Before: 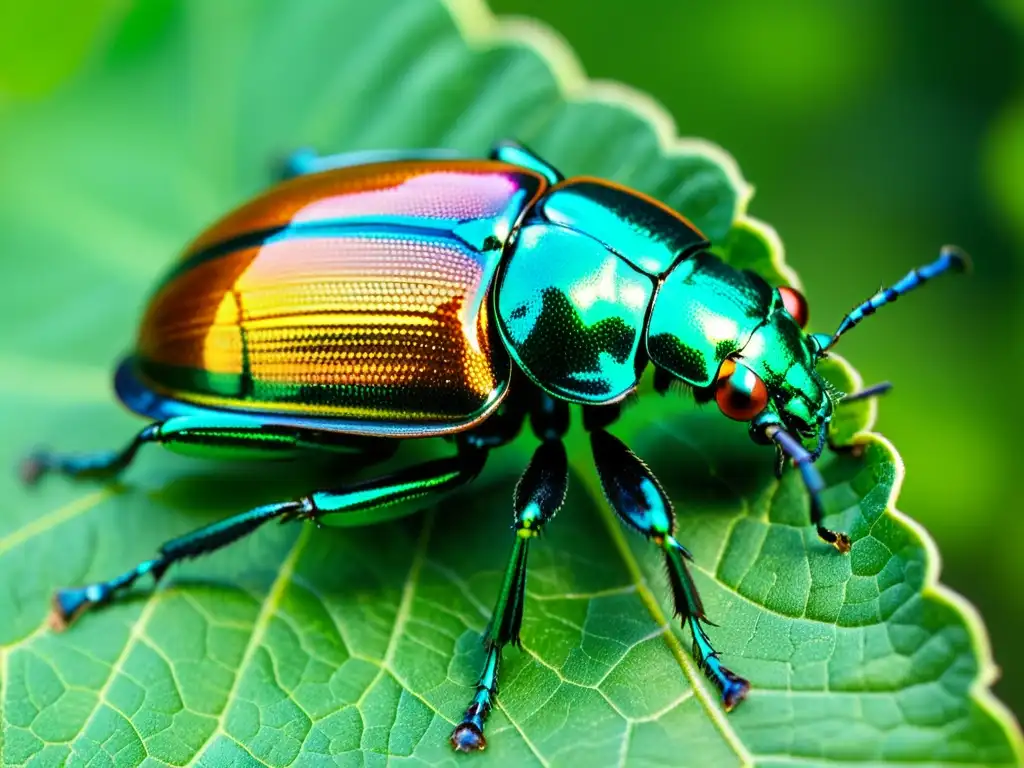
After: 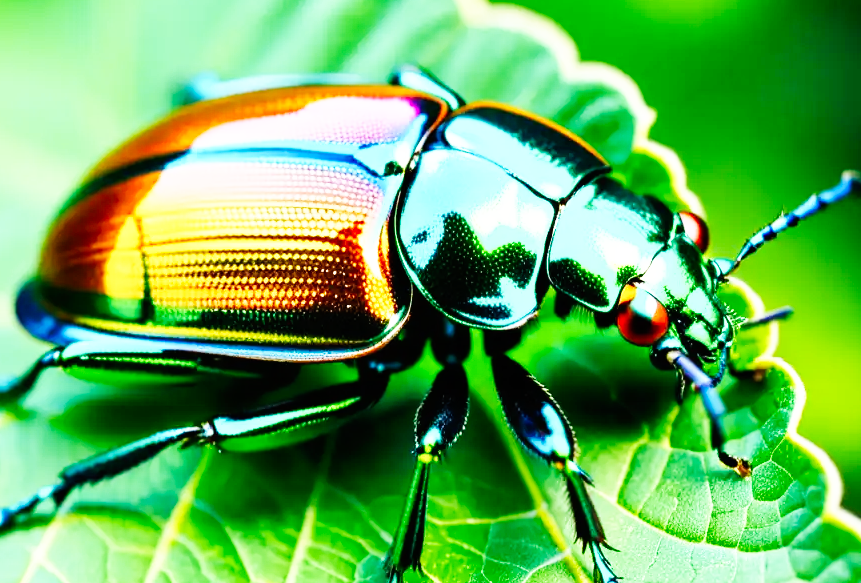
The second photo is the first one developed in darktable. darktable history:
crop and rotate: left 9.716%, top 9.769%, right 6.12%, bottom 14.227%
base curve: curves: ch0 [(0, 0) (0.007, 0.004) (0.027, 0.03) (0.046, 0.07) (0.207, 0.54) (0.442, 0.872) (0.673, 0.972) (1, 1)], preserve colors none
